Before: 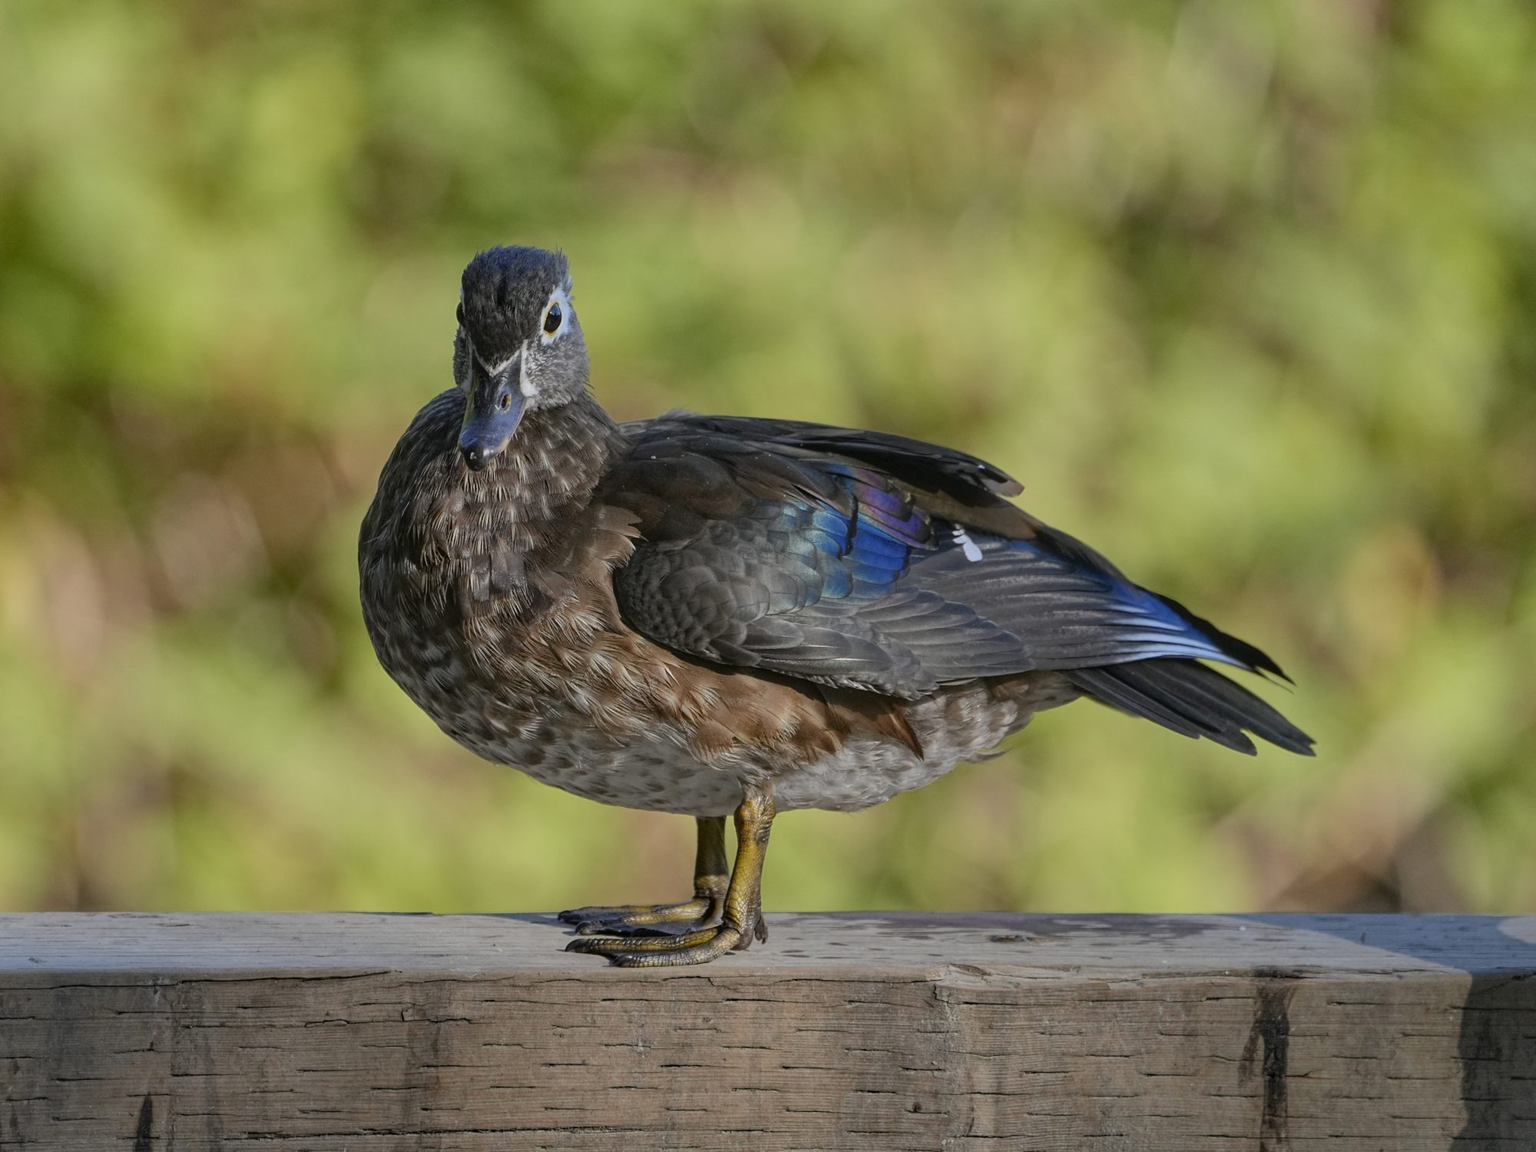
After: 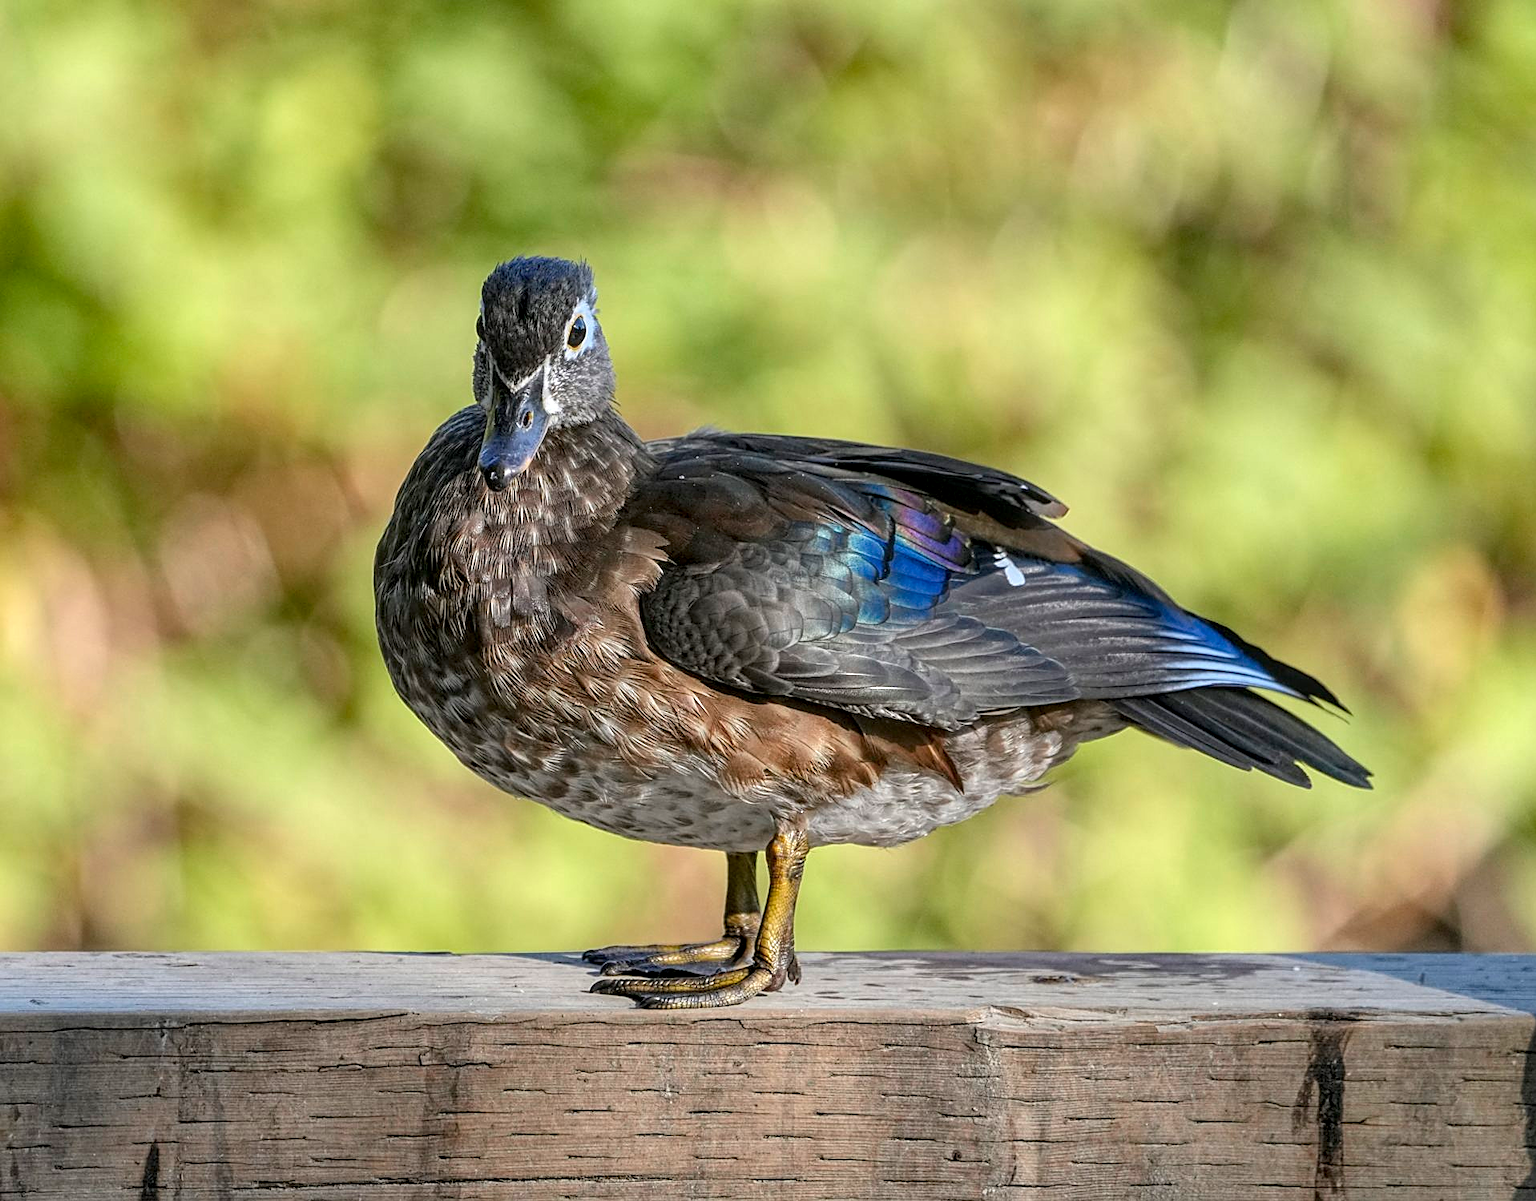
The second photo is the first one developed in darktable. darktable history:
local contrast: detail 130%
exposure: black level correction 0, exposure 0.7 EV, compensate exposure bias true, compensate highlight preservation false
levels: levels [0, 0.498, 0.996]
sharpen: on, module defaults
crop: right 4.126%, bottom 0.031%
